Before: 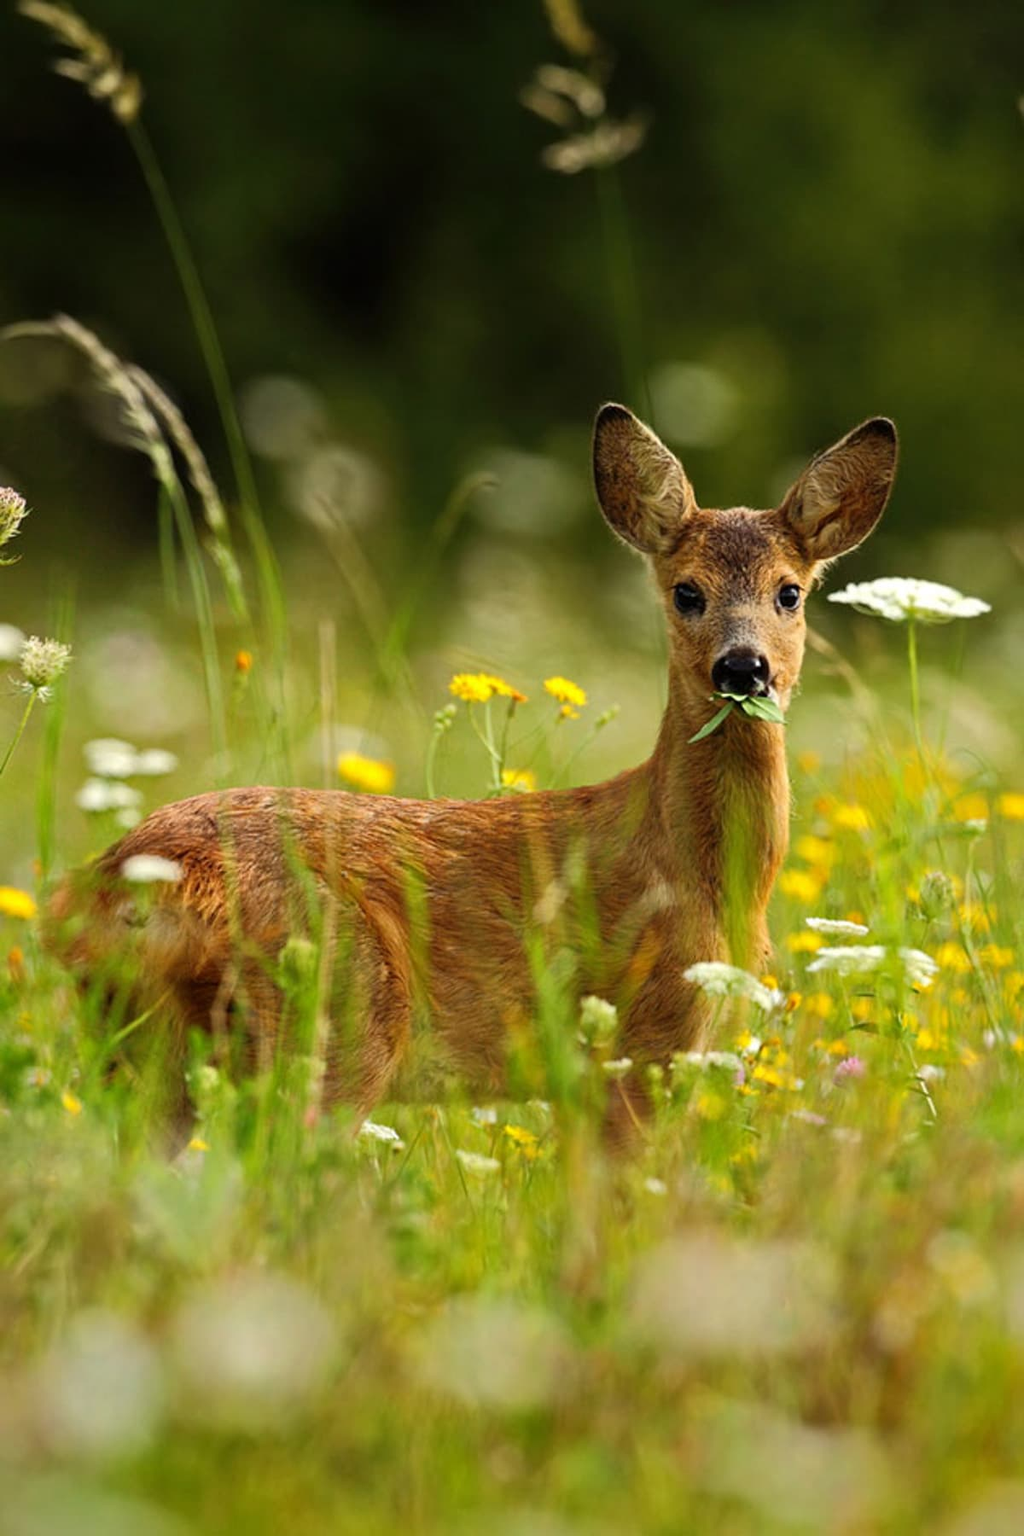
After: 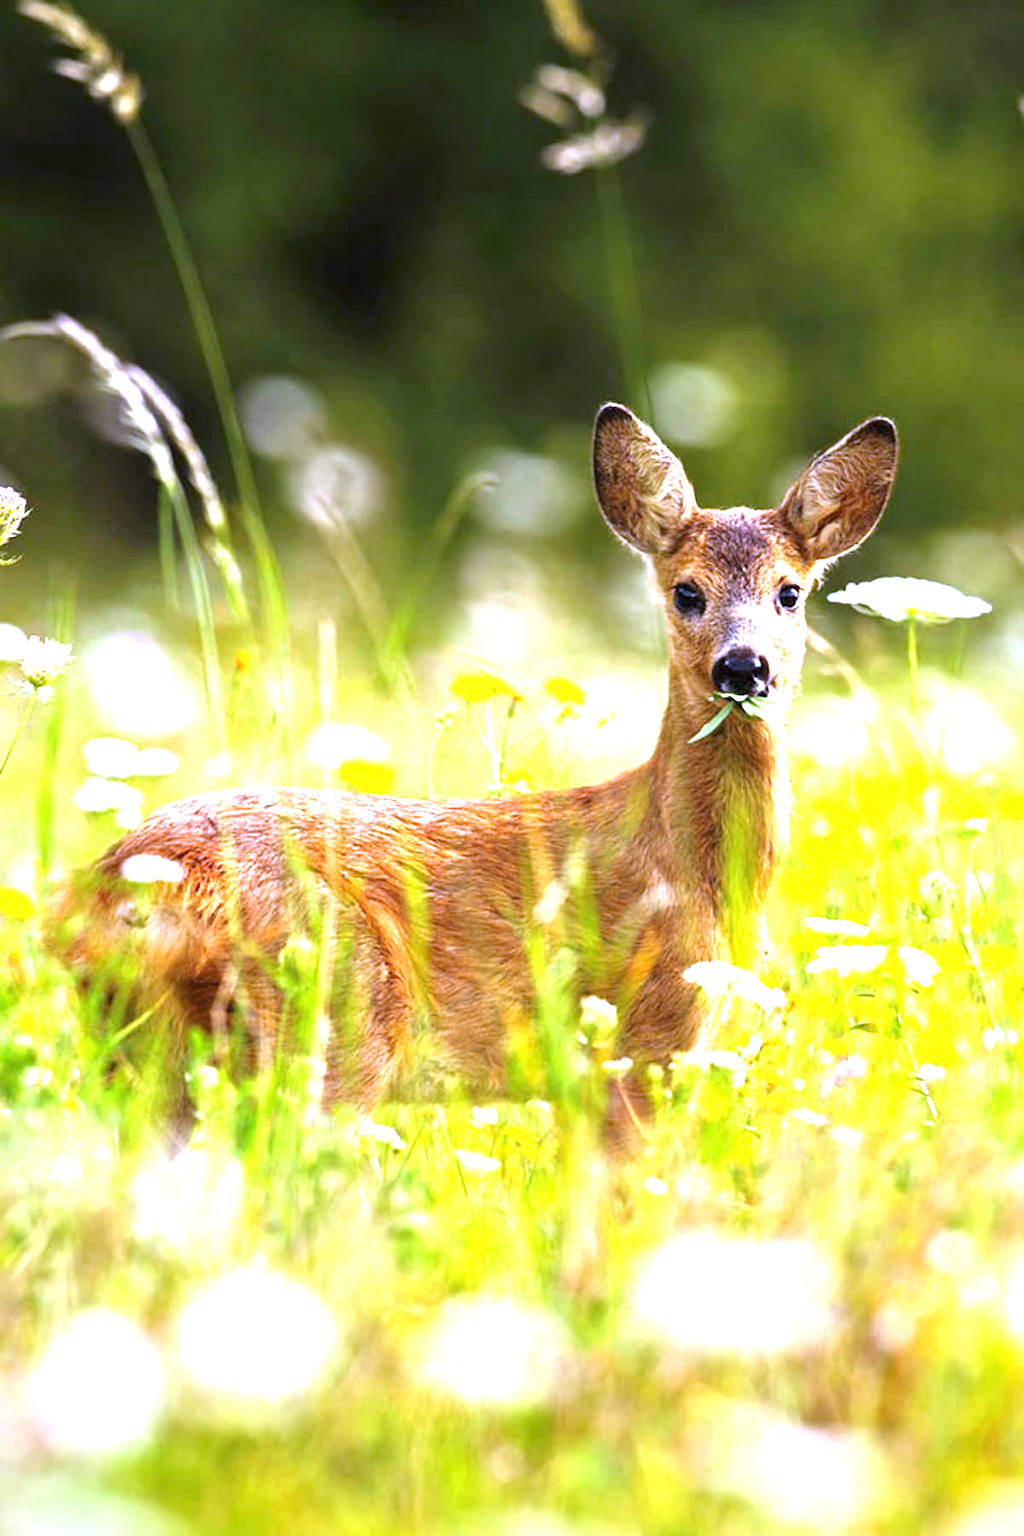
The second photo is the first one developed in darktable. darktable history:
white balance: red 0.98, blue 1.61
exposure: black level correction 0, exposure 1.675 EV, compensate exposure bias true, compensate highlight preservation false
